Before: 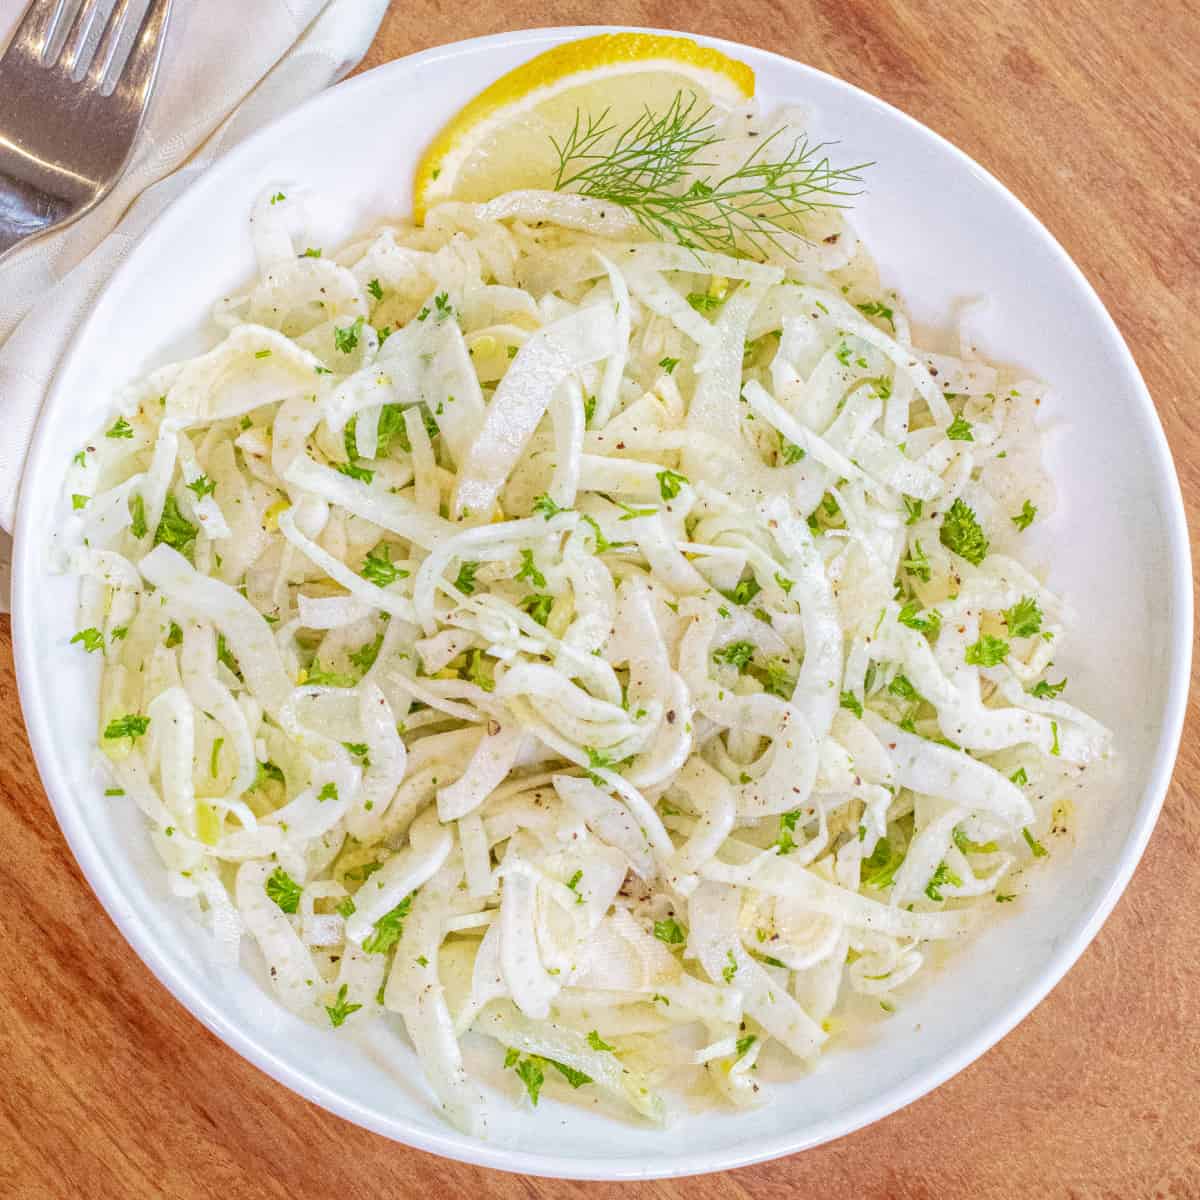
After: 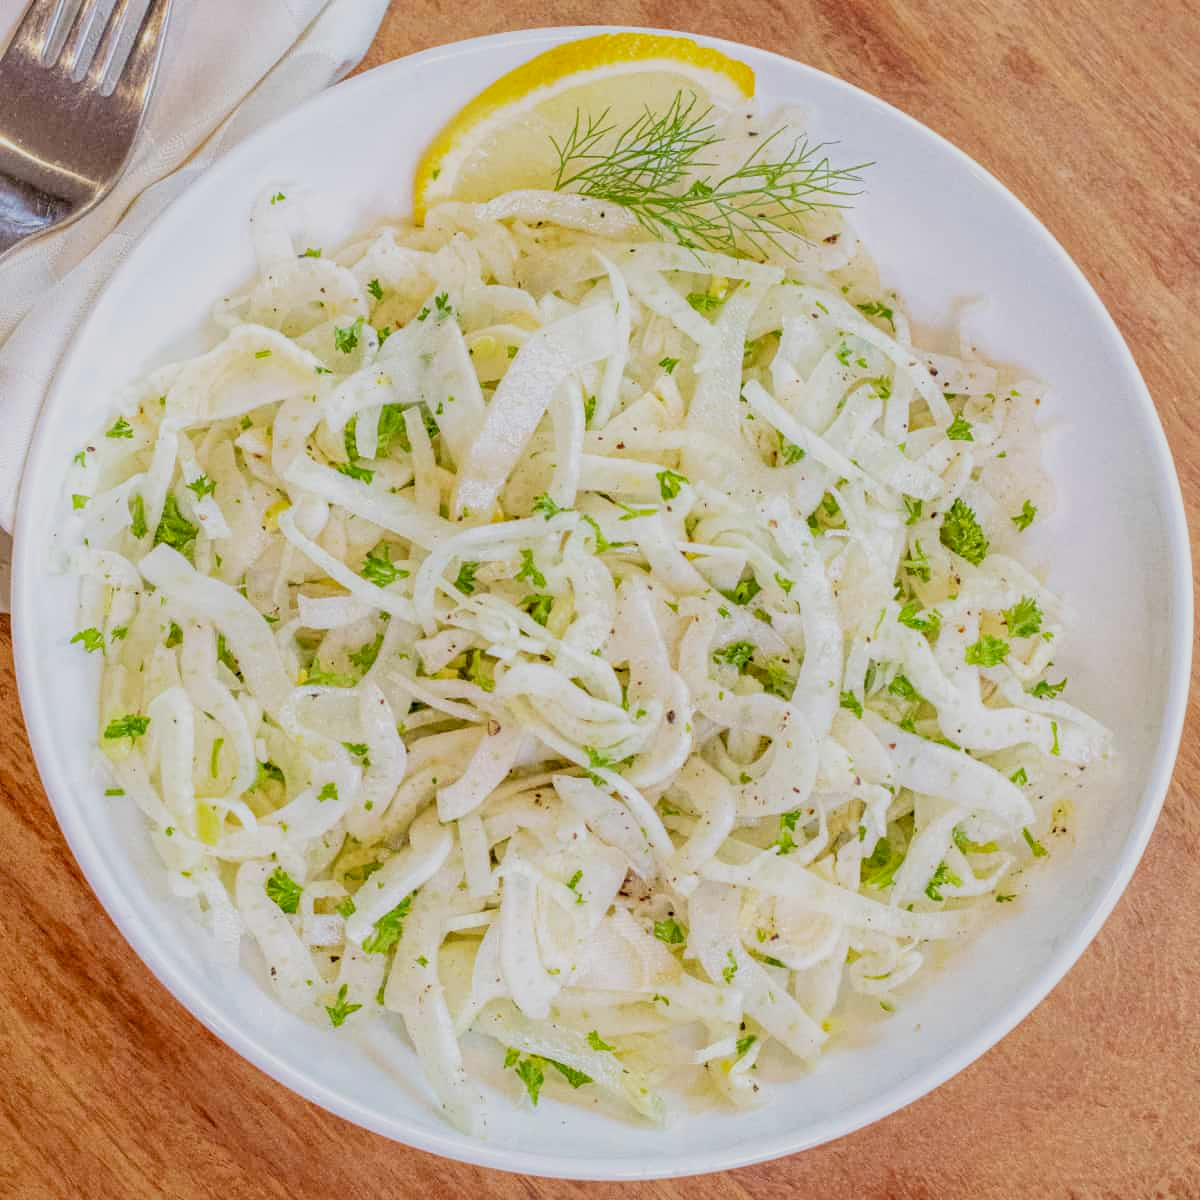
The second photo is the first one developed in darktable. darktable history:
filmic rgb: black relative exposure -7.75 EV, white relative exposure 4.42 EV, threshold 3.05 EV, target black luminance 0%, hardness 3.76, latitude 50.6%, contrast 1.076, highlights saturation mix 8.81%, shadows ↔ highlights balance -0.223%, enable highlight reconstruction true
exposure: black level correction 0.009, exposure -0.159 EV, compensate highlight preservation false
